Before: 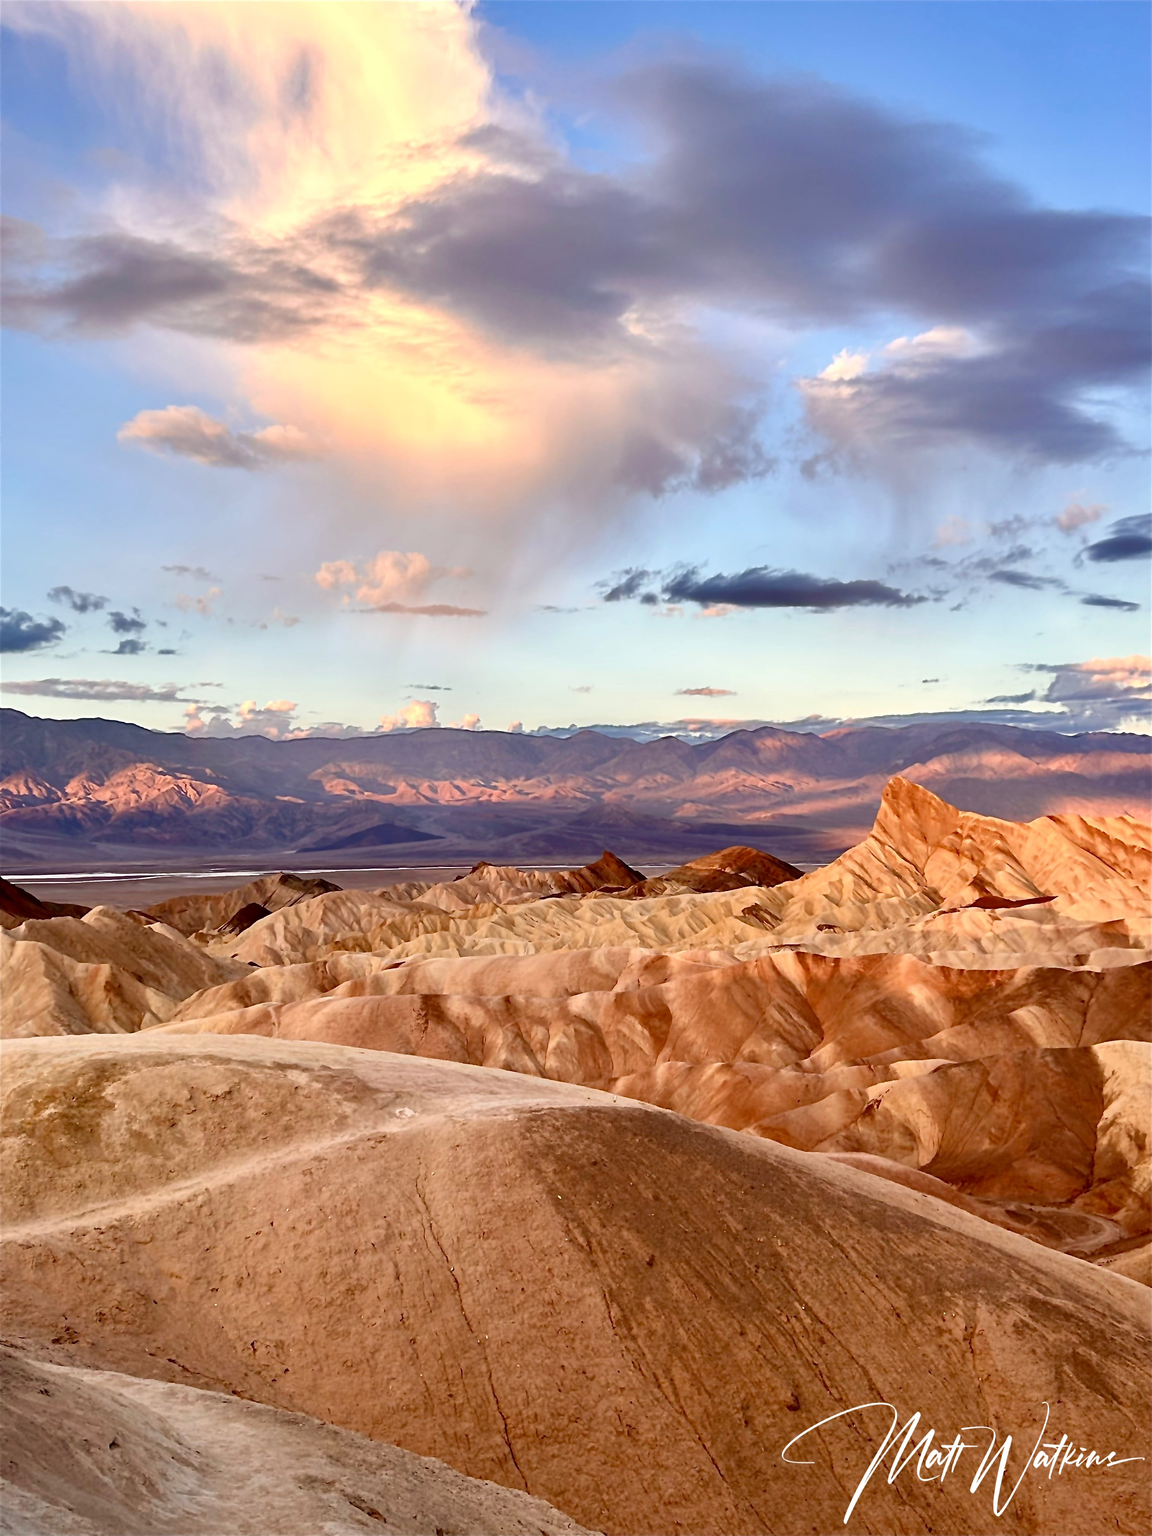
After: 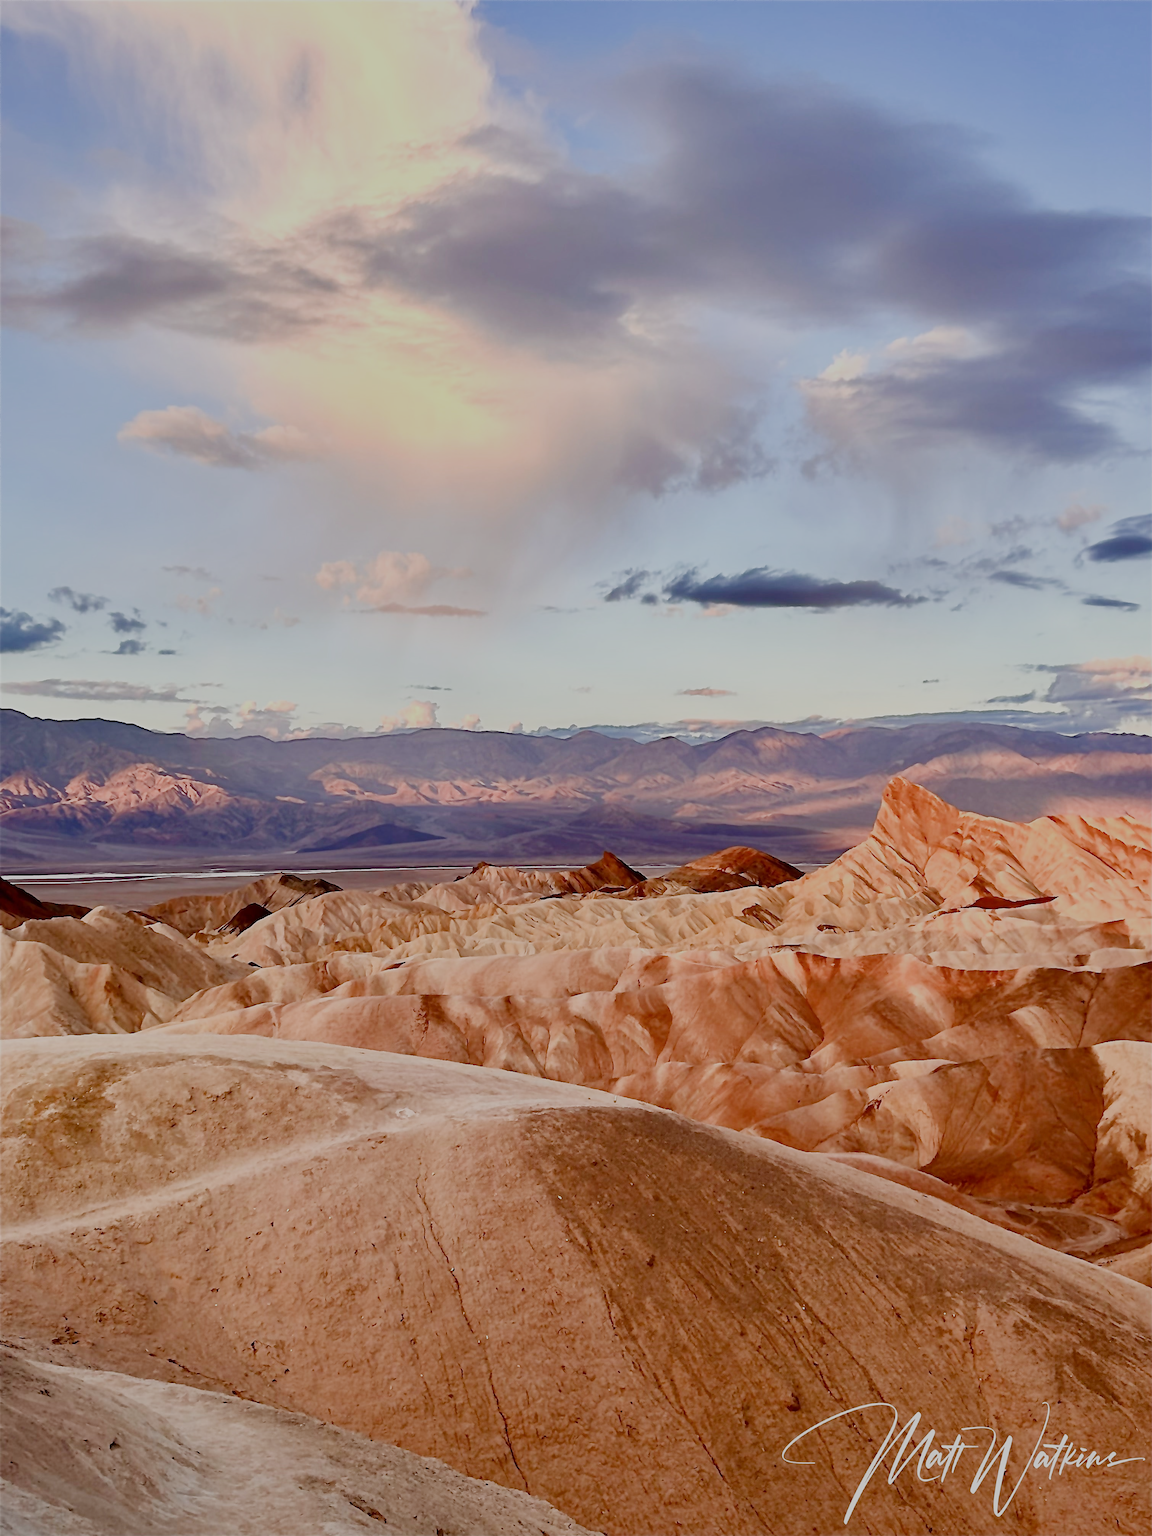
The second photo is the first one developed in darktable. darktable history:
sharpen: radius 1.458, amount 0.398, threshold 1.271
sigmoid: contrast 1.05, skew -0.15
